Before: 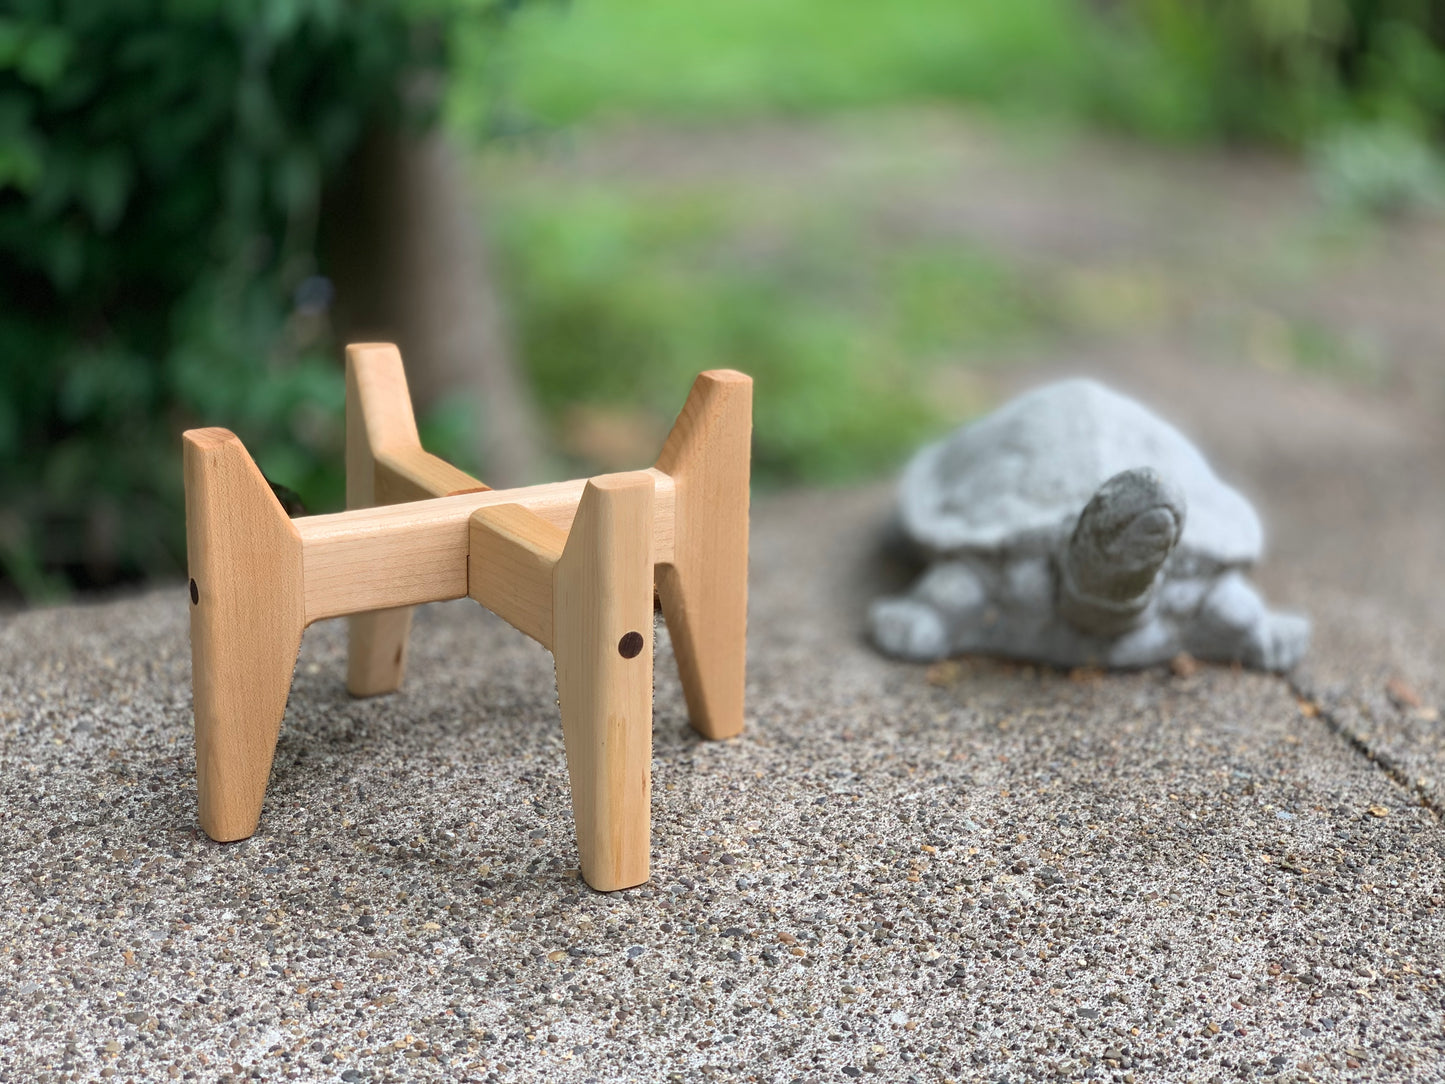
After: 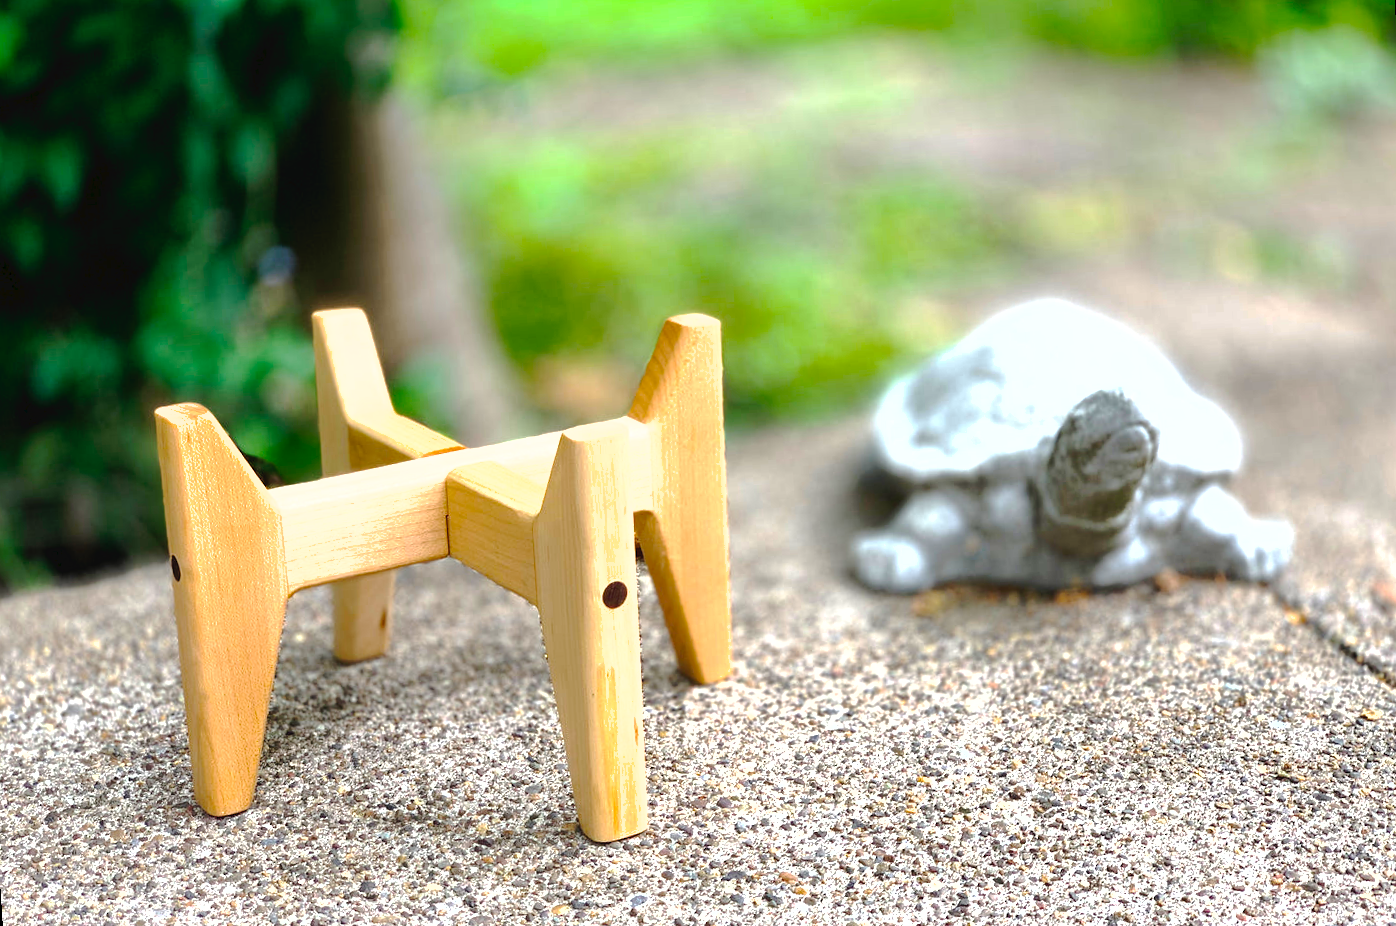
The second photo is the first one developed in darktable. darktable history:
exposure: black level correction 0.001, exposure 0.5 EV, compensate exposure bias true, compensate highlight preservation false
crop: top 0.448%, right 0.264%, bottom 5.045%
contrast brightness saturation: contrast 0.01, saturation -0.05
rotate and perspective: rotation -3.52°, crop left 0.036, crop right 0.964, crop top 0.081, crop bottom 0.919
color balance rgb: linear chroma grading › global chroma 15%, perceptual saturation grading › global saturation 30%
tone equalizer: -8 EV -0.75 EV, -7 EV -0.7 EV, -6 EV -0.6 EV, -5 EV -0.4 EV, -3 EV 0.4 EV, -2 EV 0.6 EV, -1 EV 0.7 EV, +0 EV 0.75 EV, edges refinement/feathering 500, mask exposure compensation -1.57 EV, preserve details no
tone curve: curves: ch0 [(0, 0) (0.003, 0.019) (0.011, 0.02) (0.025, 0.019) (0.044, 0.027) (0.069, 0.038) (0.1, 0.056) (0.136, 0.089) (0.177, 0.137) (0.224, 0.187) (0.277, 0.259) (0.335, 0.343) (0.399, 0.437) (0.468, 0.532) (0.543, 0.613) (0.623, 0.685) (0.709, 0.752) (0.801, 0.822) (0.898, 0.9) (1, 1)], preserve colors none
shadows and highlights: on, module defaults
